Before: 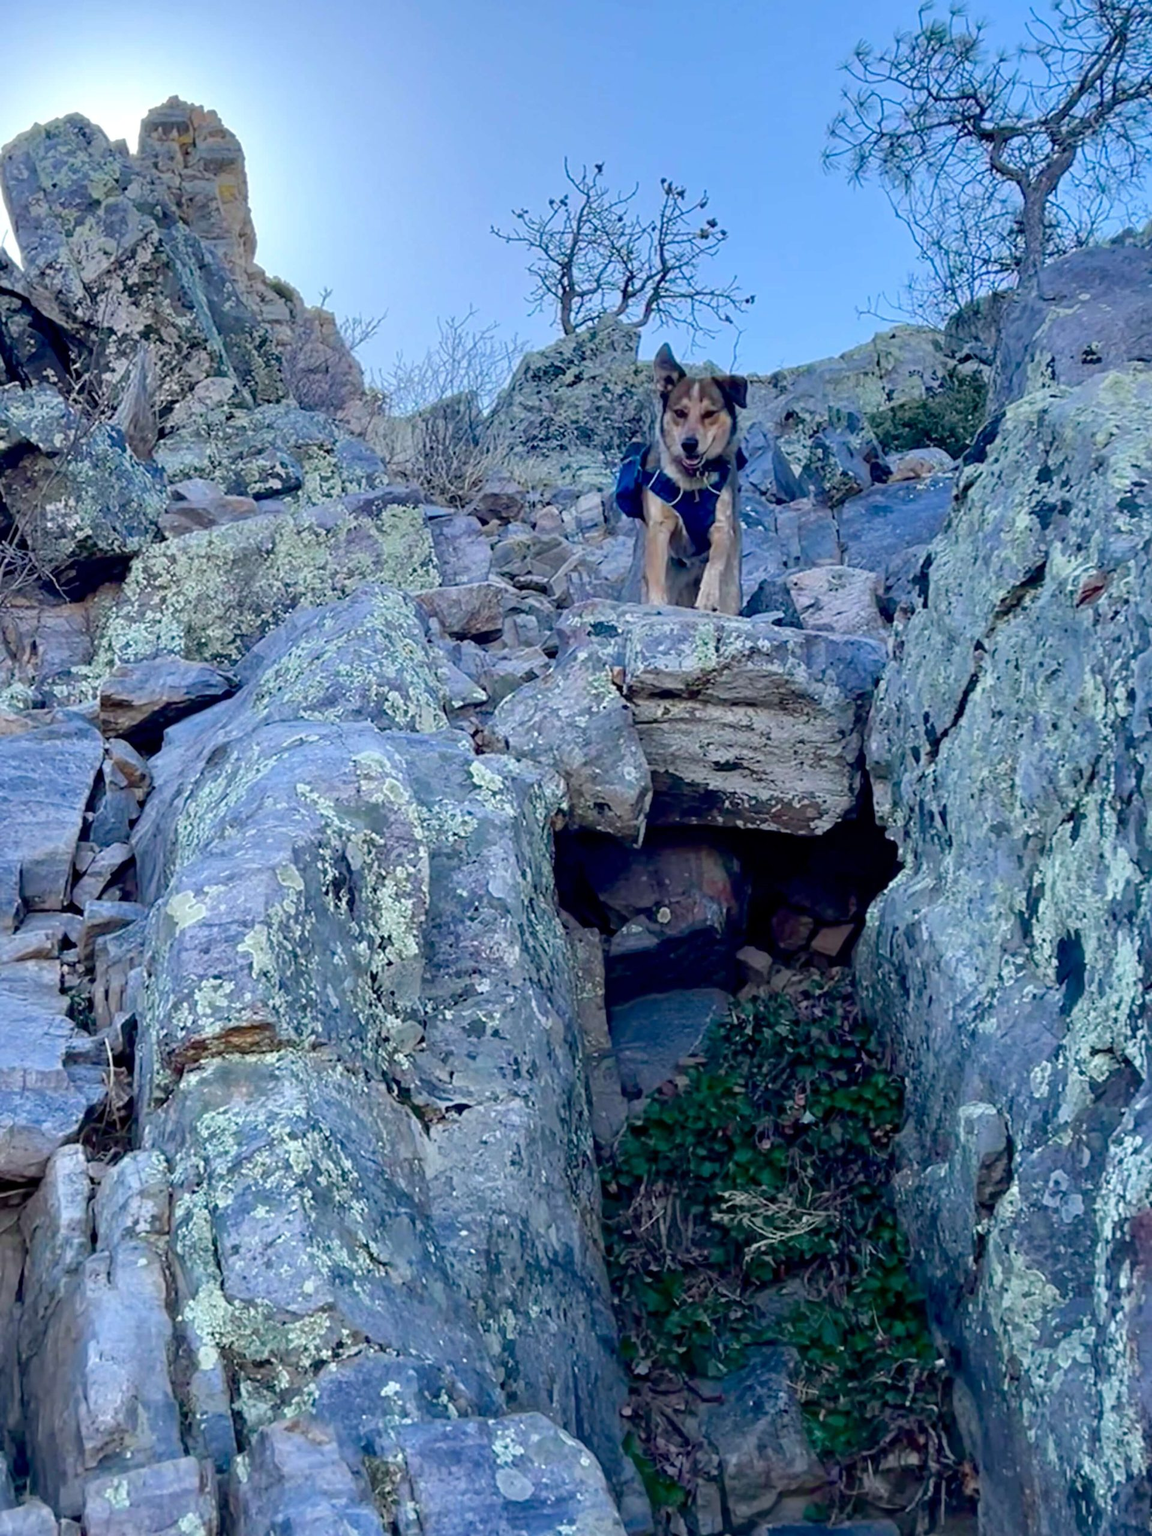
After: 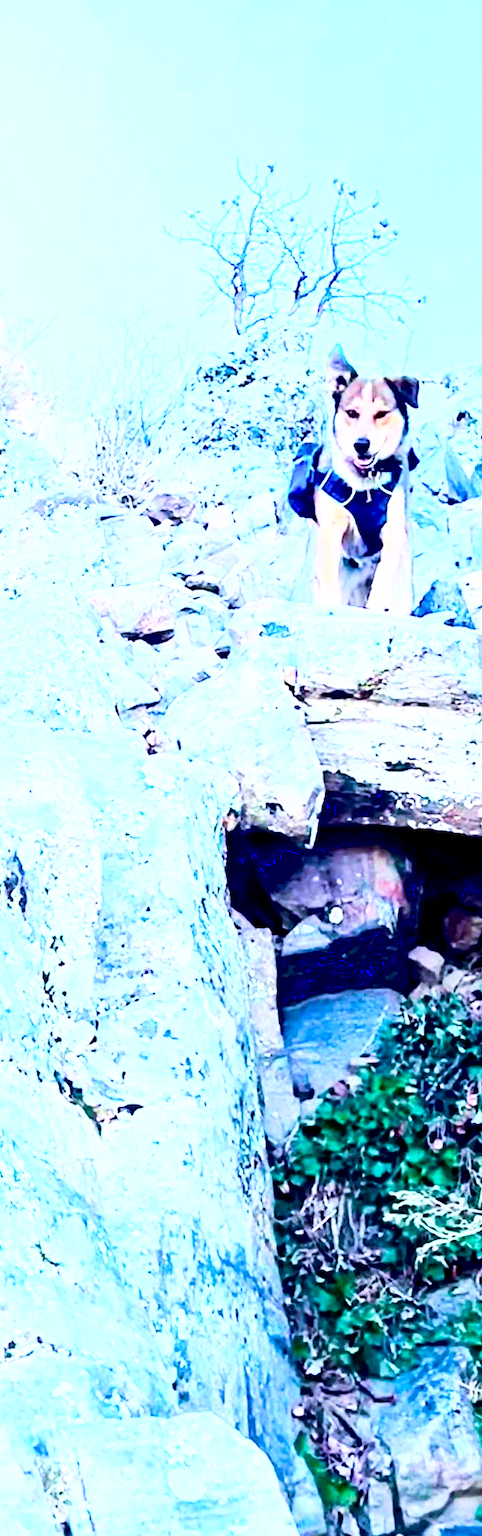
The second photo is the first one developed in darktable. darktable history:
exposure: black level correction 0.001, exposure 2 EV, compensate exposure bias true, compensate highlight preservation false
crop: left 28.5%, right 29.583%
base curve: curves: ch0 [(0, 0) (0.007, 0.004) (0.027, 0.03) (0.046, 0.07) (0.207, 0.54) (0.442, 0.872) (0.673, 0.972) (1, 1)]
velvia: on, module defaults
